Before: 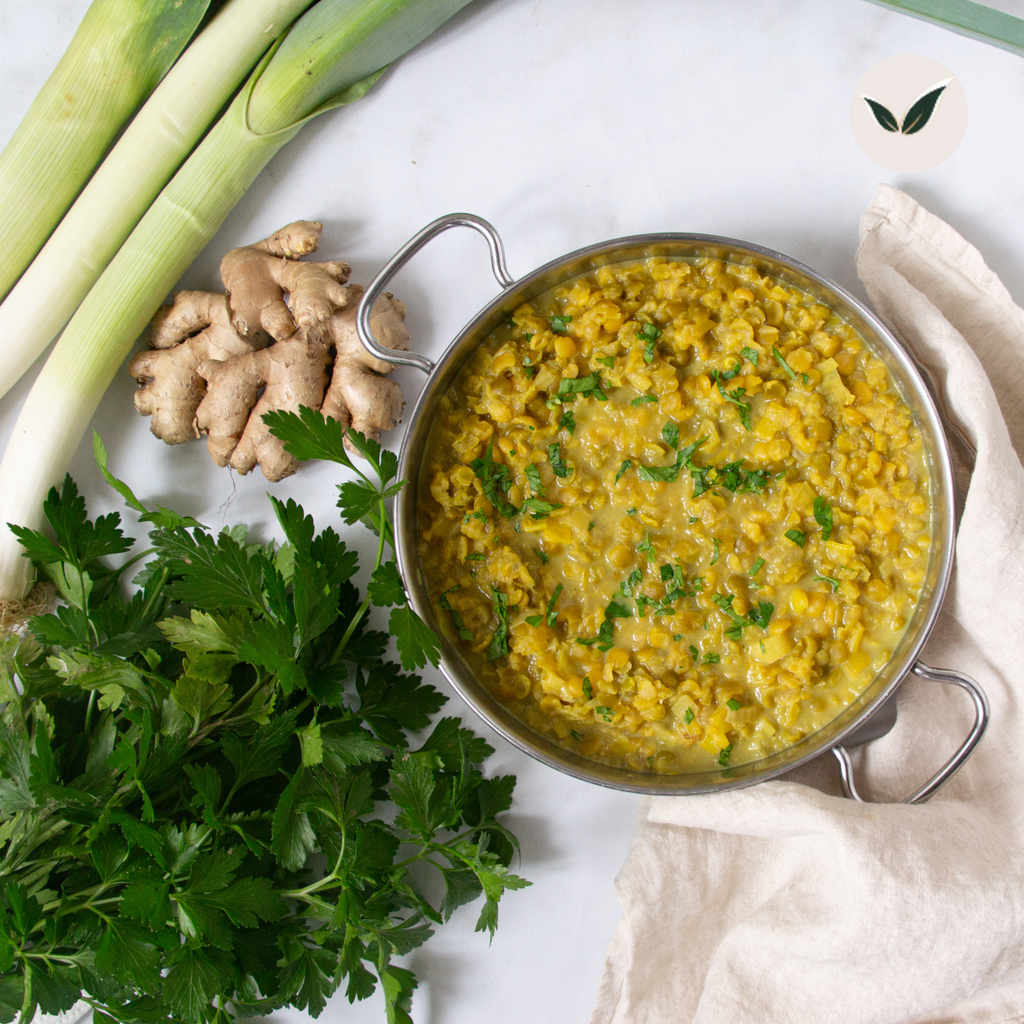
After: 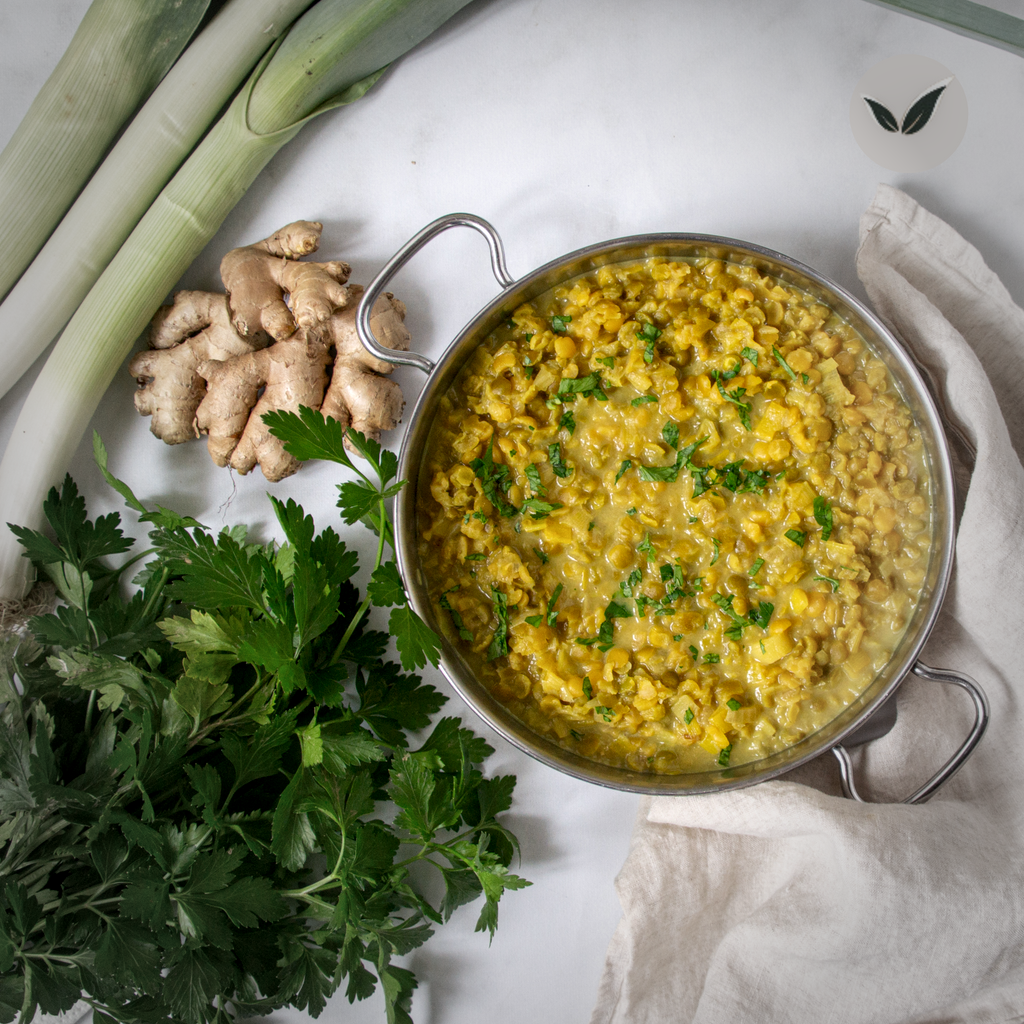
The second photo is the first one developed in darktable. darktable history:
vignetting: fall-off start 65.21%, width/height ratio 0.877
local contrast: detail 130%
